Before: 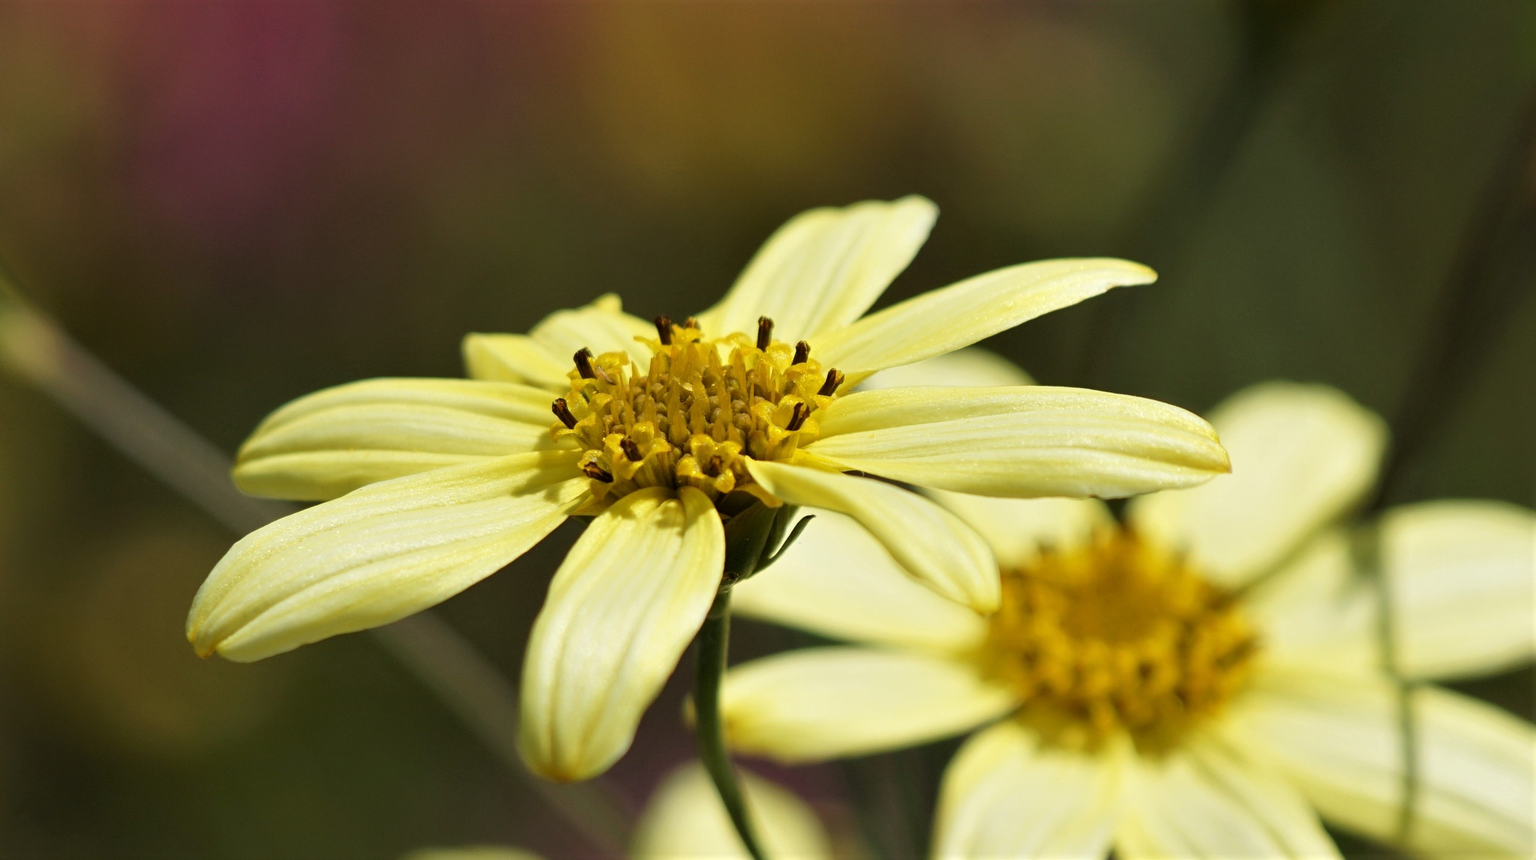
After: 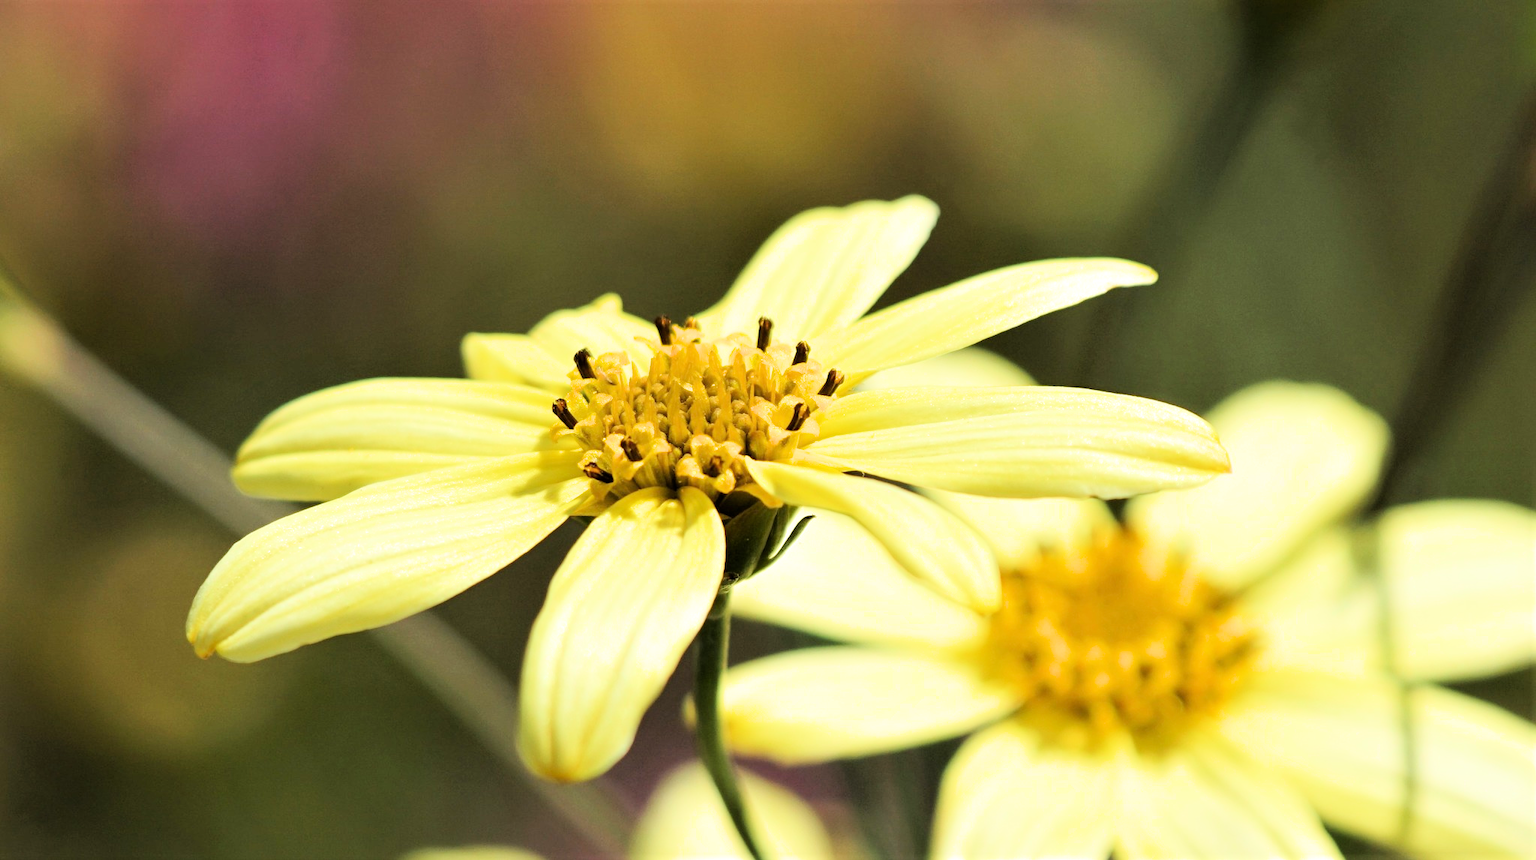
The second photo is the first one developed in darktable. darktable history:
tone equalizer: -8 EV -0.453 EV, -7 EV -0.364 EV, -6 EV -0.359 EV, -5 EV -0.215 EV, -3 EV 0.223 EV, -2 EV 0.36 EV, -1 EV 0.414 EV, +0 EV 0.401 EV, edges refinement/feathering 500, mask exposure compensation -1.57 EV, preserve details no
exposure: exposure 1.228 EV, compensate highlight preservation false
filmic rgb: black relative exposure -7.65 EV, white relative exposure 4.56 EV, hardness 3.61, color science v6 (2022)
